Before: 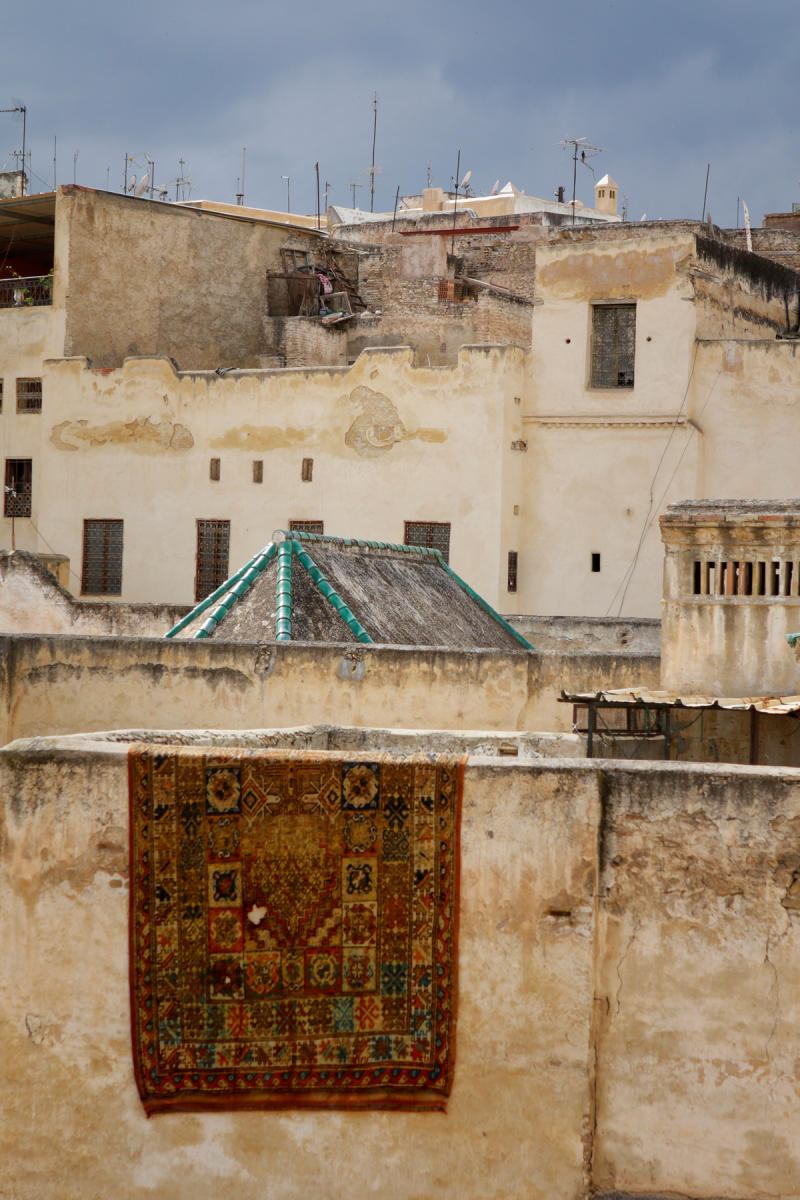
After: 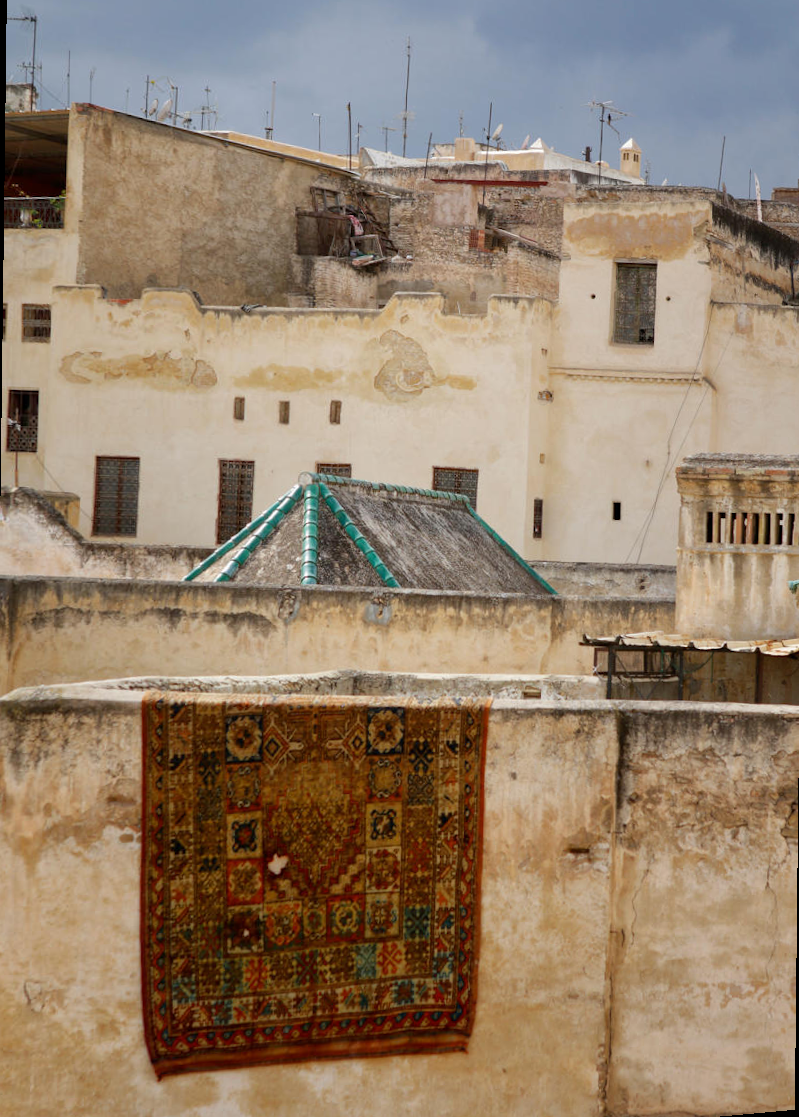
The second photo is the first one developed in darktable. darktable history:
rotate and perspective: rotation 0.679°, lens shift (horizontal) 0.136, crop left 0.009, crop right 0.991, crop top 0.078, crop bottom 0.95
exposure: compensate exposure bias true, compensate highlight preservation false
